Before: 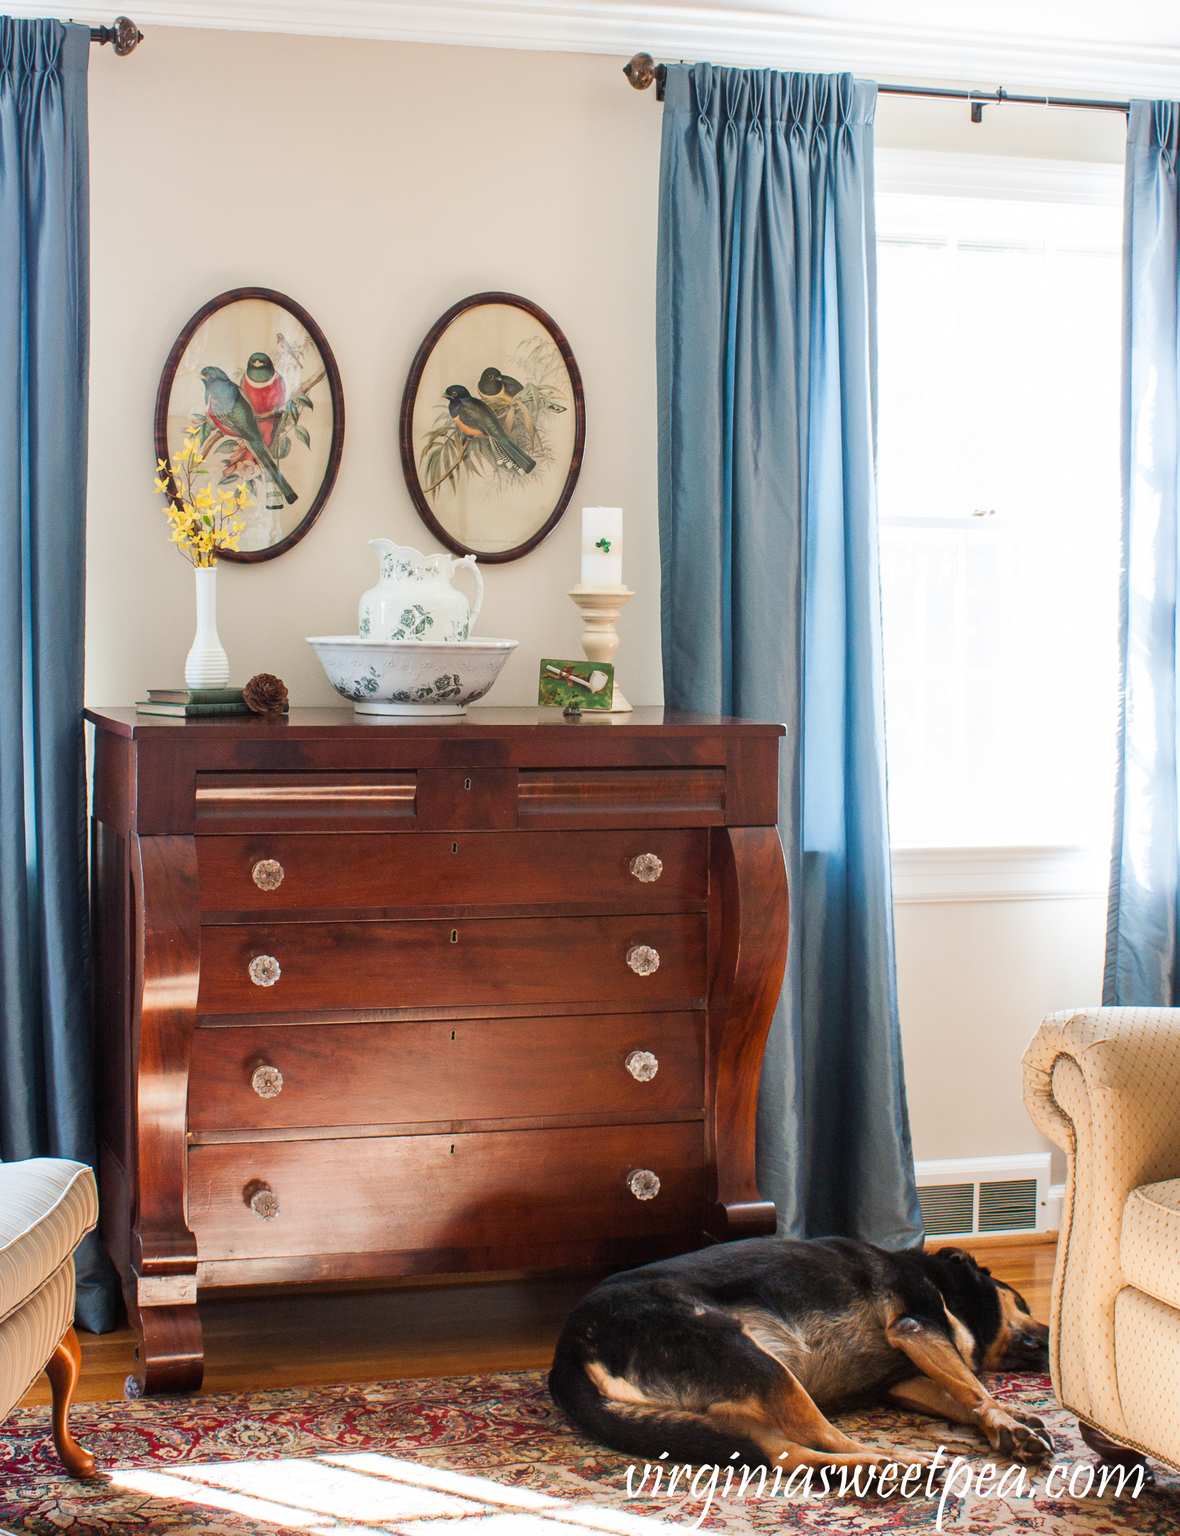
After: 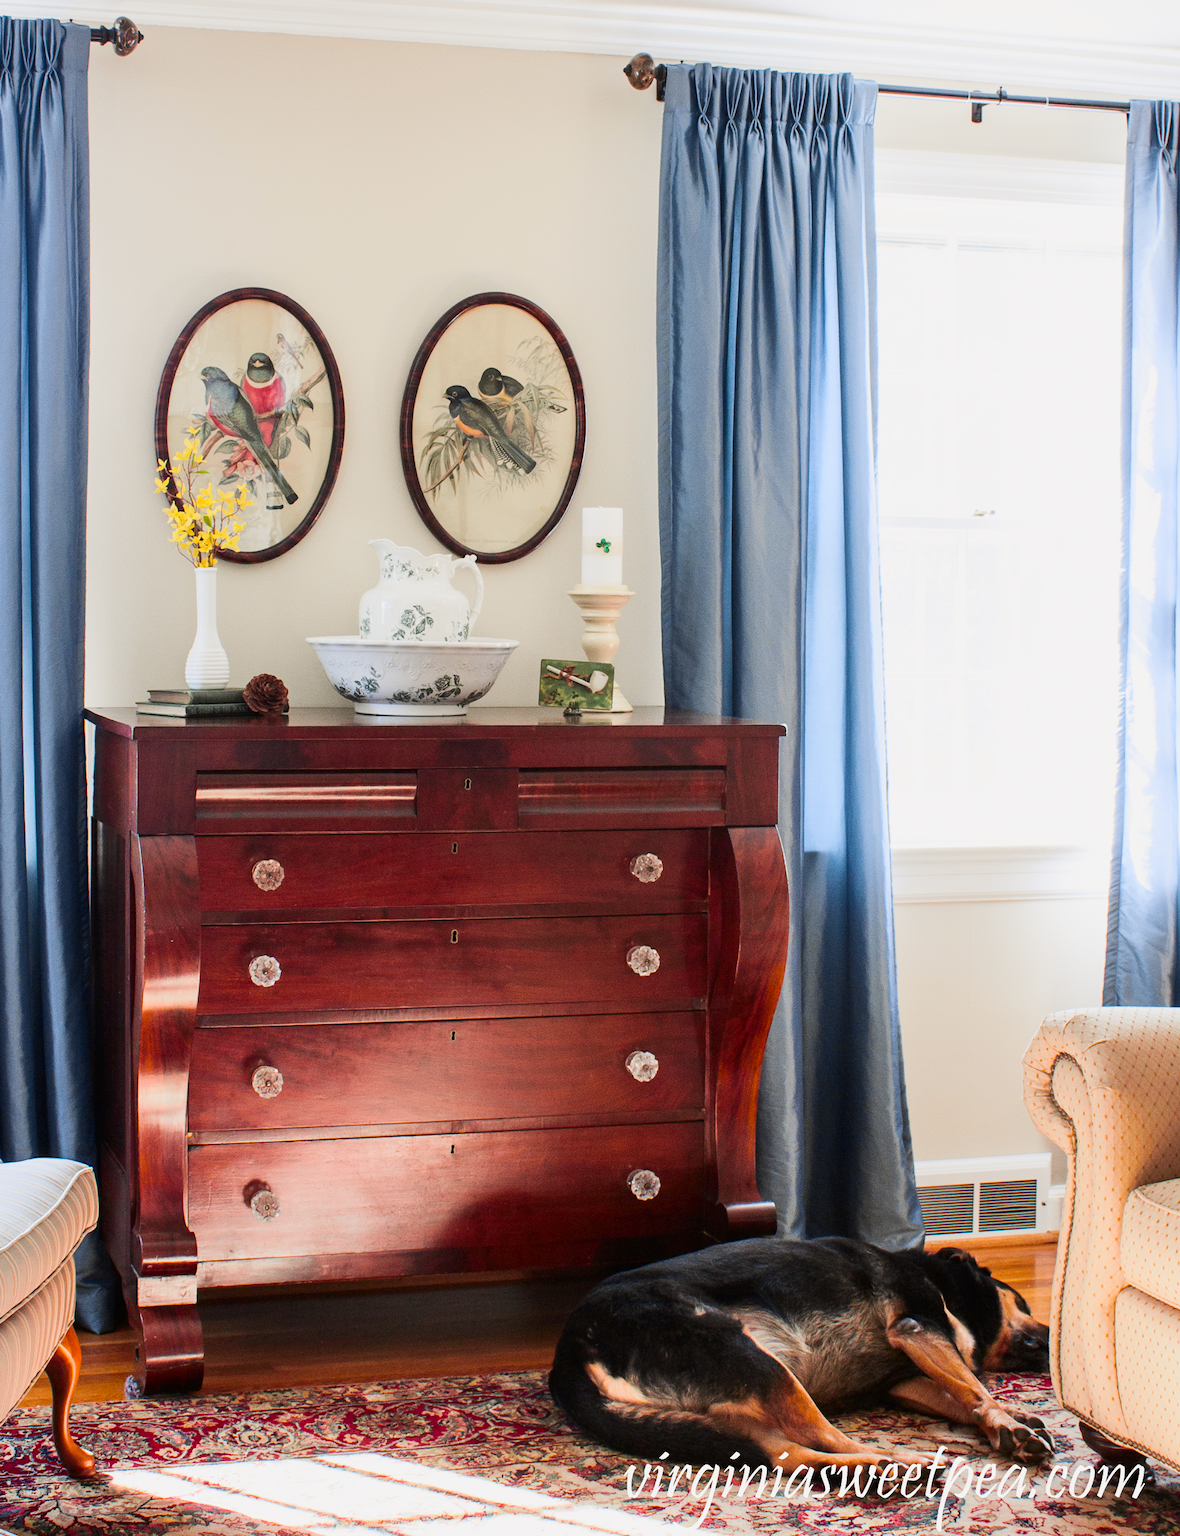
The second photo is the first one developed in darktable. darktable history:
tone curve: curves: ch0 [(0, 0) (0.087, 0.054) (0.281, 0.245) (0.506, 0.526) (0.8, 0.824) (0.994, 0.955)]; ch1 [(0, 0) (0.27, 0.195) (0.406, 0.435) (0.452, 0.474) (0.495, 0.5) (0.514, 0.508) (0.563, 0.584) (0.654, 0.689) (1, 1)]; ch2 [(0, 0) (0.269, 0.299) (0.459, 0.441) (0.498, 0.499) (0.523, 0.52) (0.551, 0.549) (0.633, 0.625) (0.659, 0.681) (0.718, 0.764) (1, 1)], color space Lab, independent channels, preserve colors none
